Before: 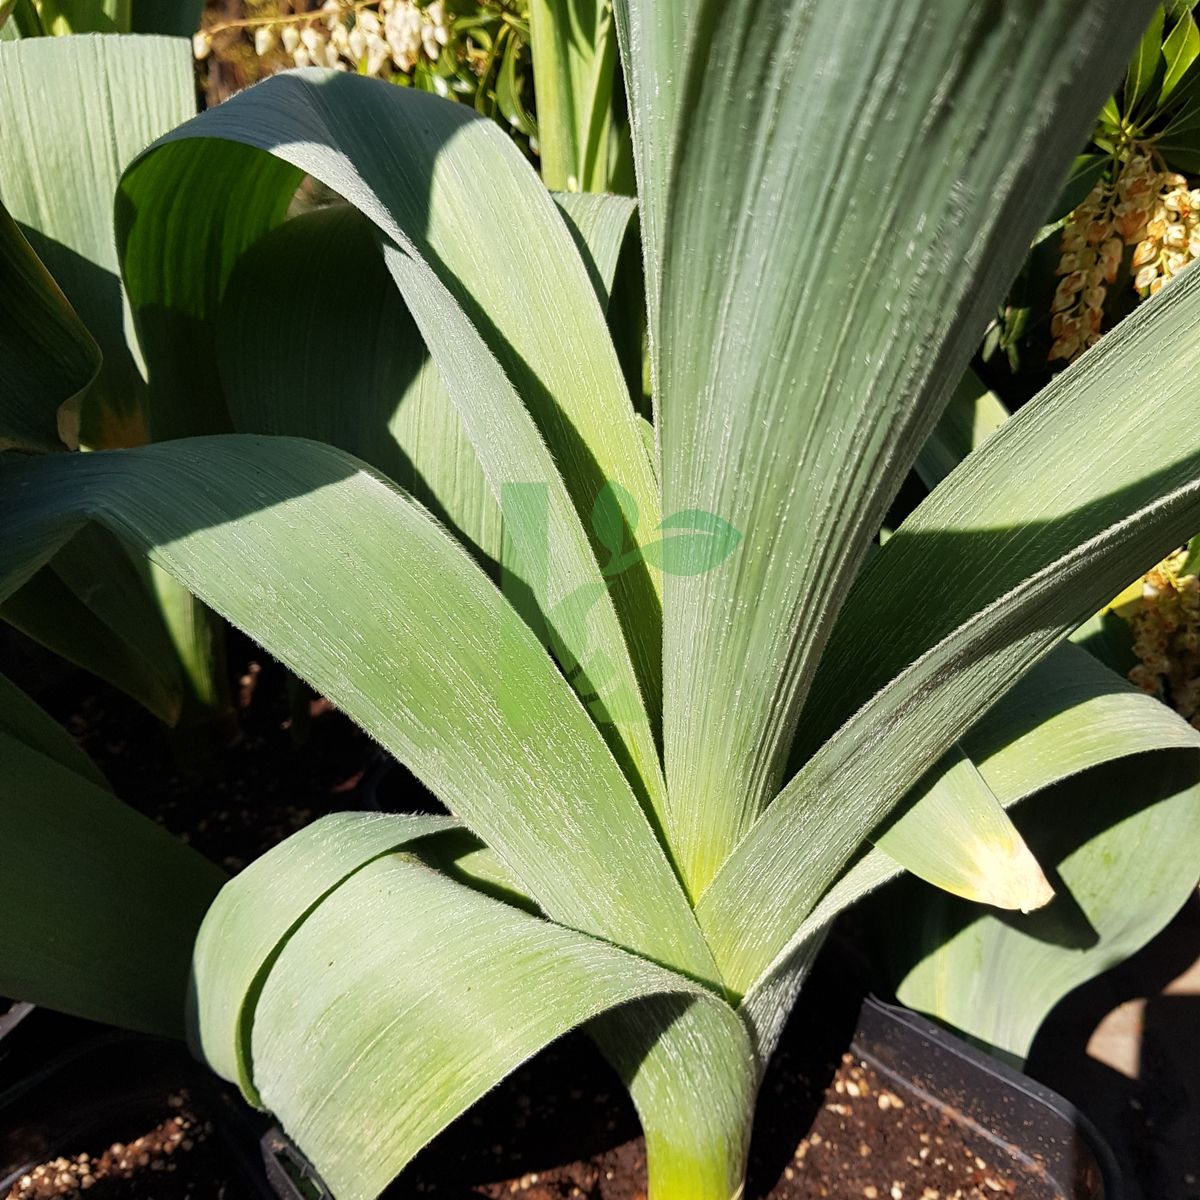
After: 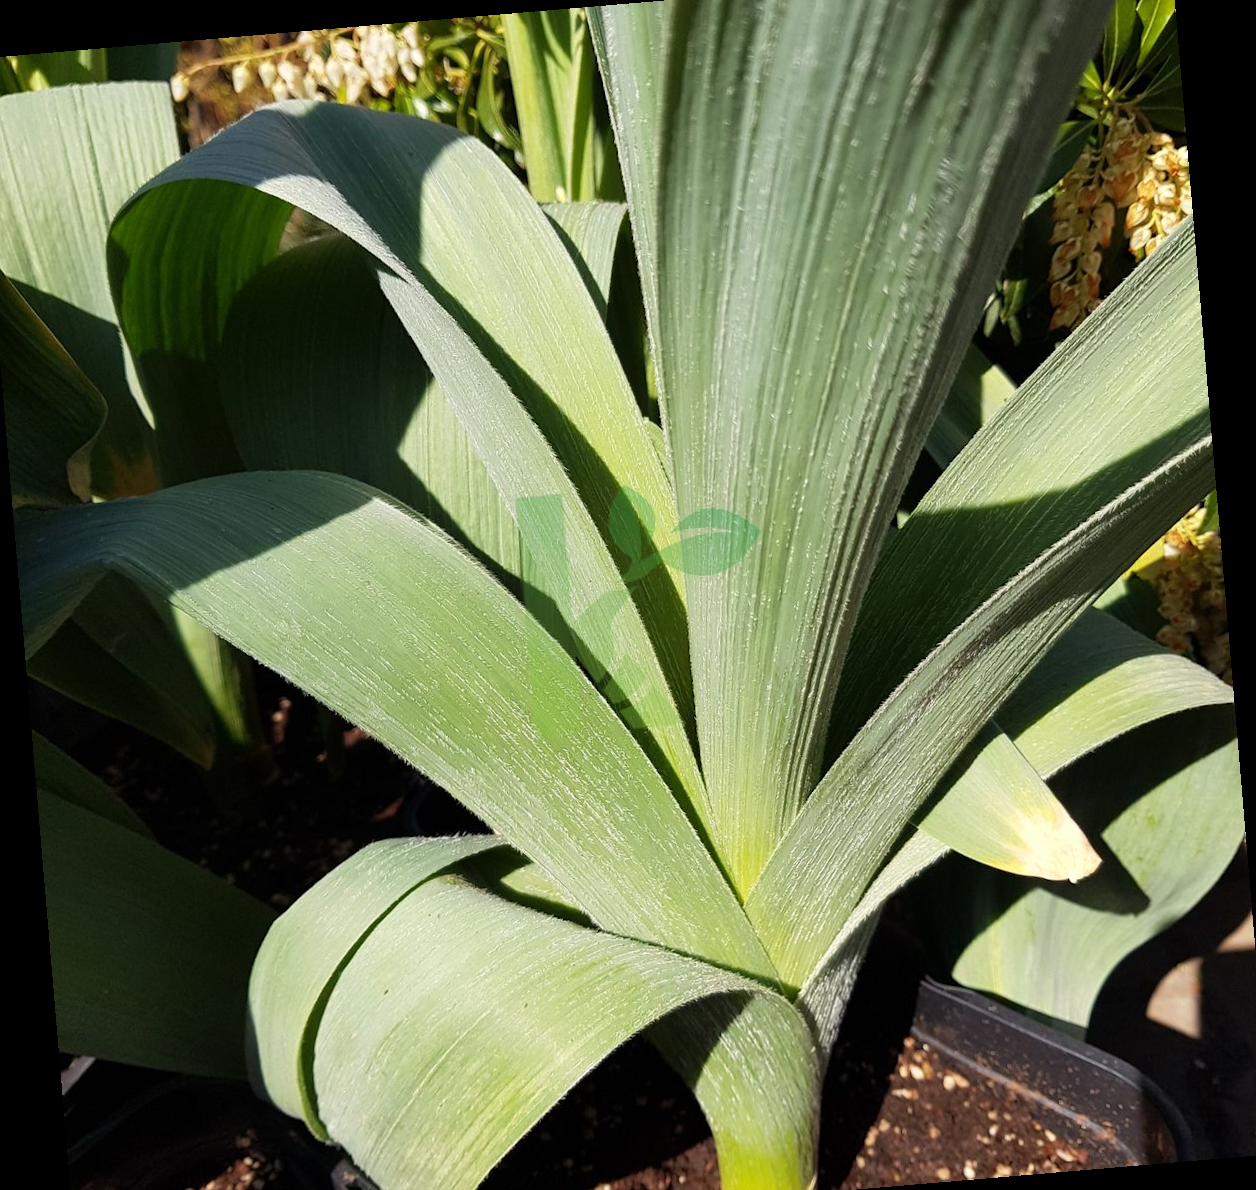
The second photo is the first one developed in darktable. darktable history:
crop: left 1.964%, top 3.251%, right 1.122%, bottom 4.933%
rotate and perspective: rotation -4.86°, automatic cropping off
